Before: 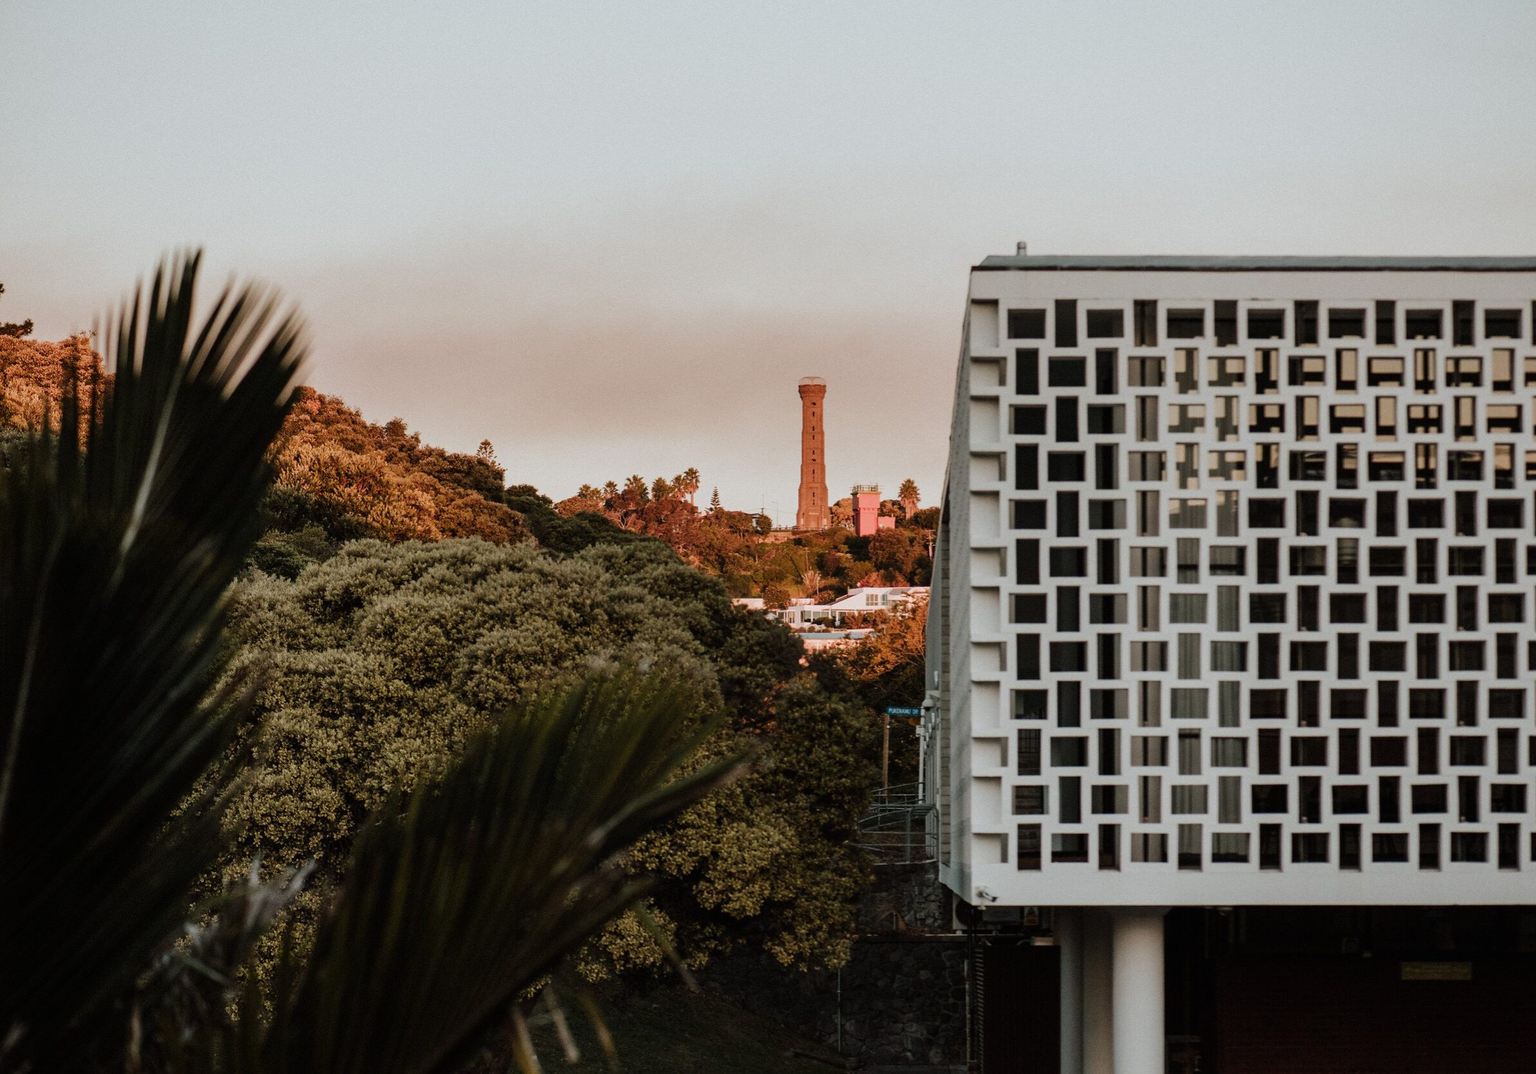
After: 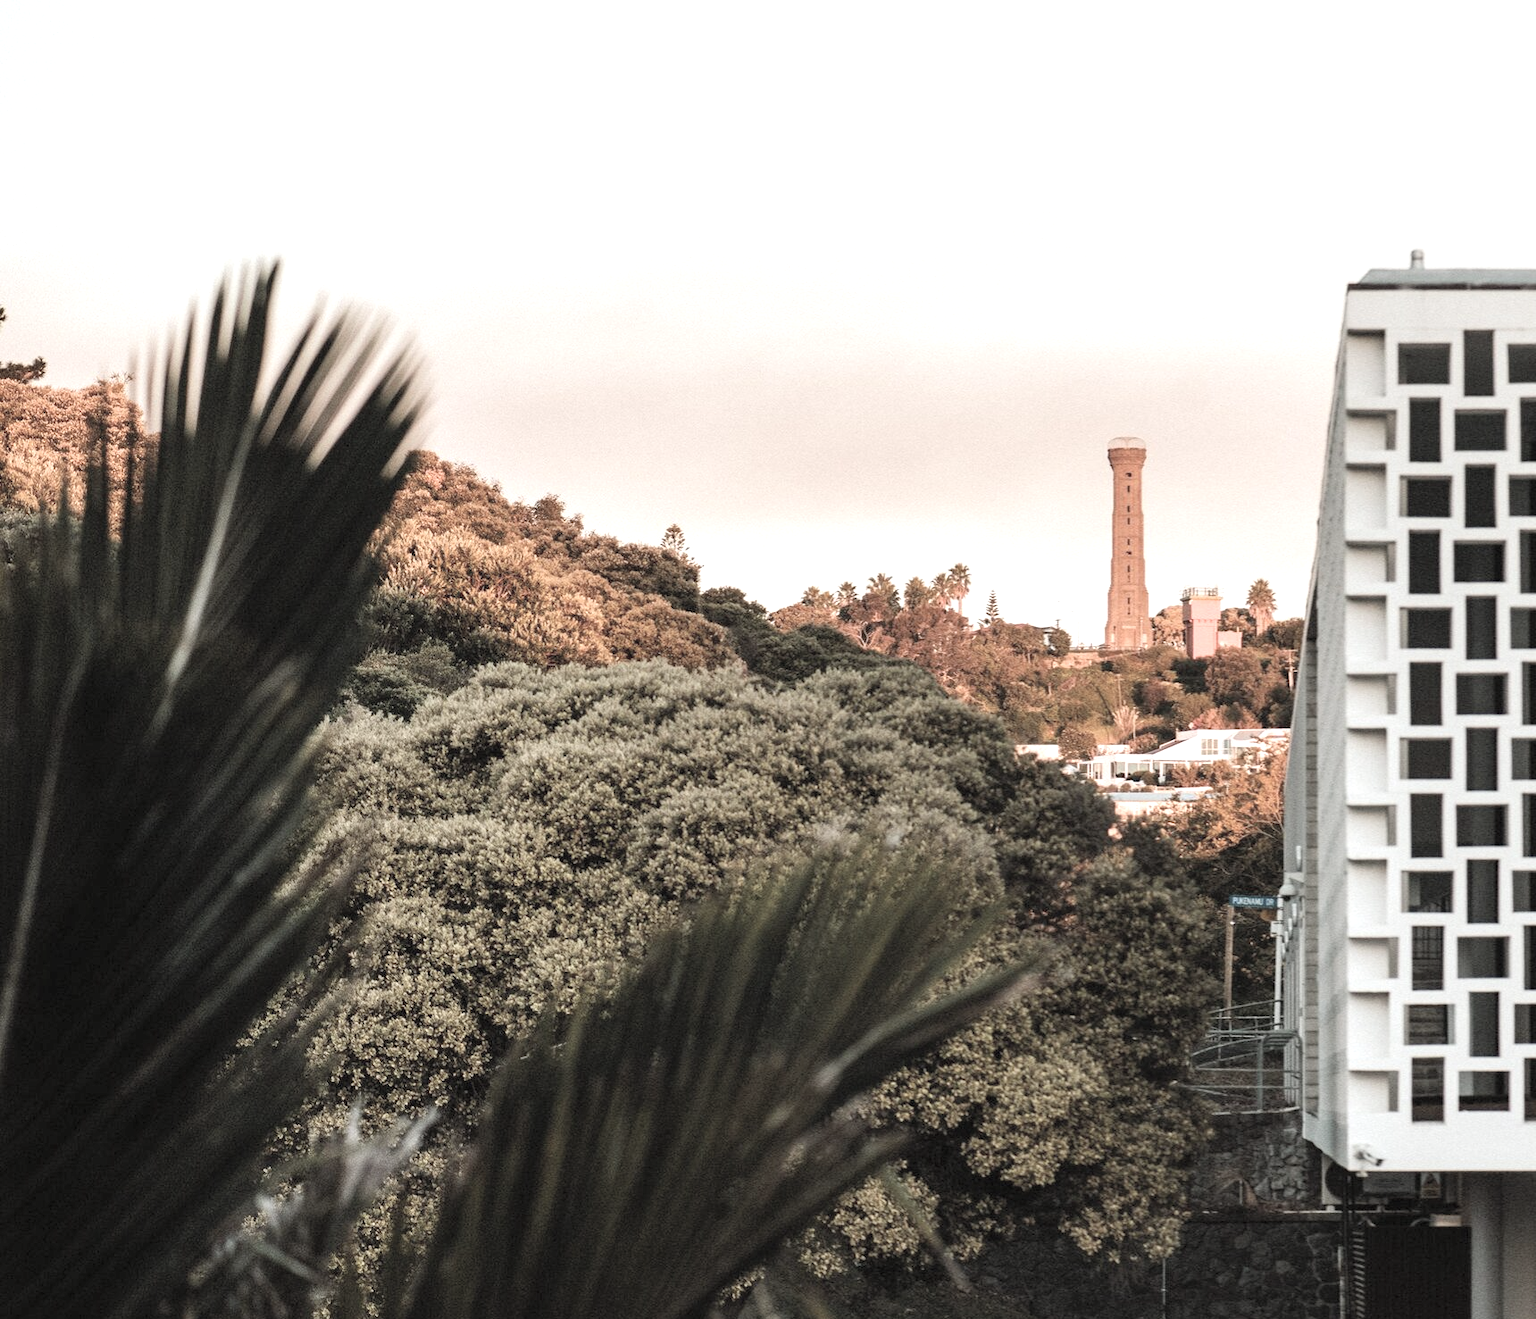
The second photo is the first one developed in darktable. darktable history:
crop: top 5.786%, right 27.894%, bottom 5.598%
exposure: black level correction 0, exposure 1 EV, compensate highlight preservation false
contrast brightness saturation: brightness 0.188, saturation -0.506
